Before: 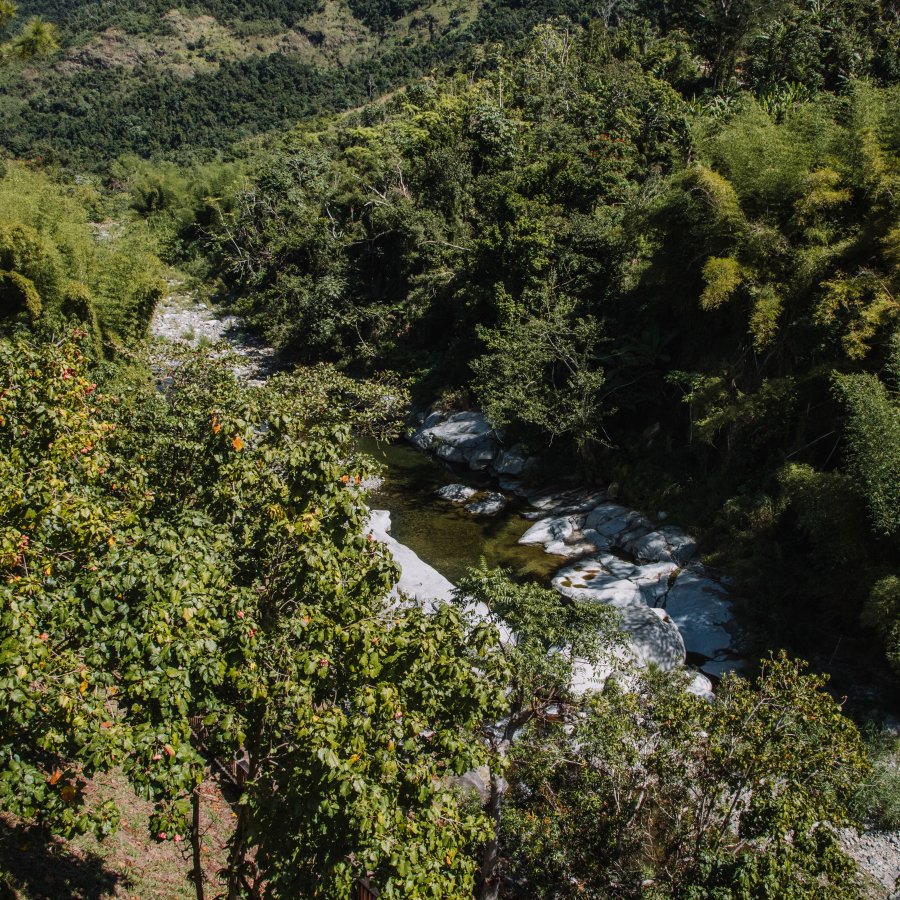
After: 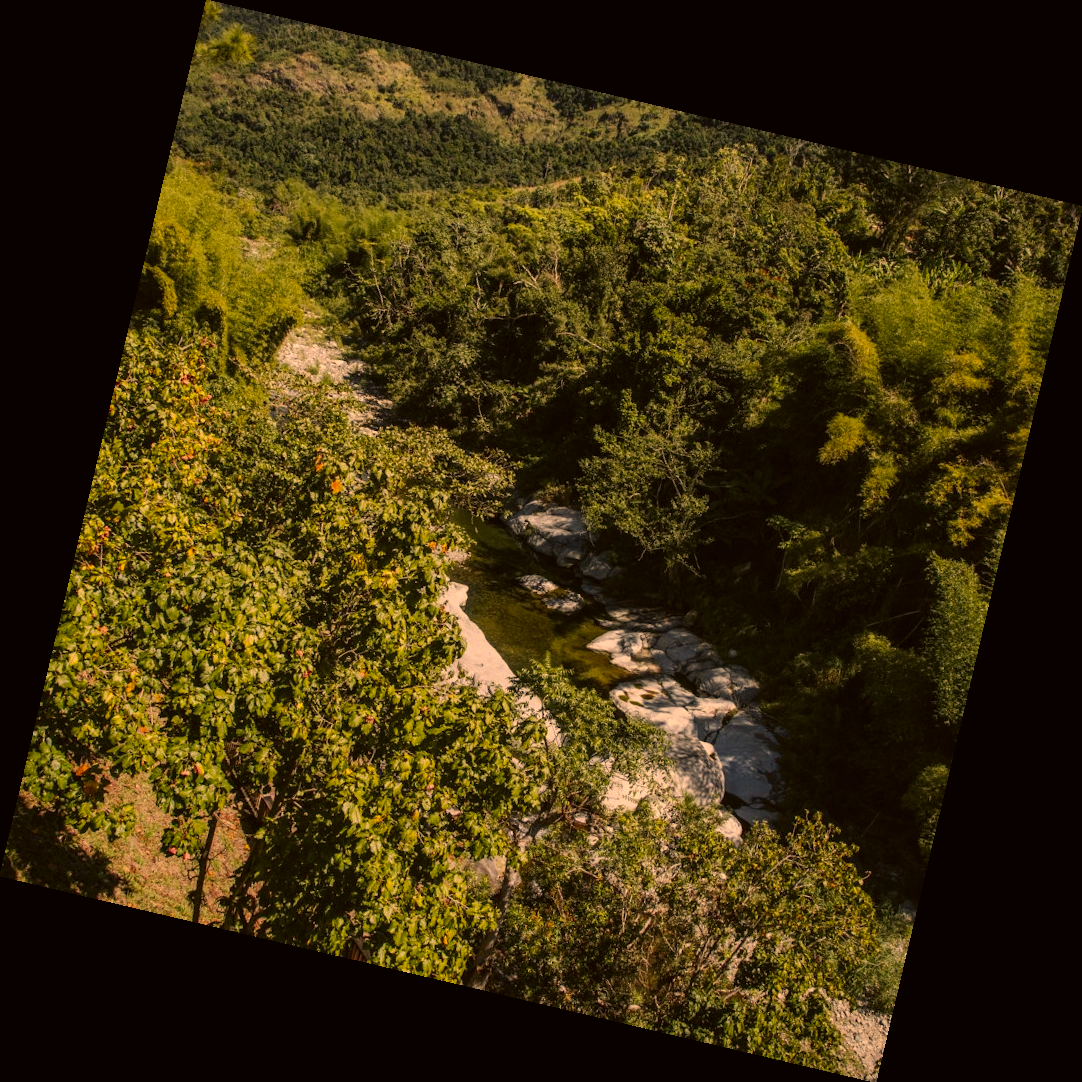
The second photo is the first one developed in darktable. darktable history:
rotate and perspective: rotation 13.27°, automatic cropping off
color correction: highlights a* 17.94, highlights b* 35.39, shadows a* 1.48, shadows b* 6.42, saturation 1.01
